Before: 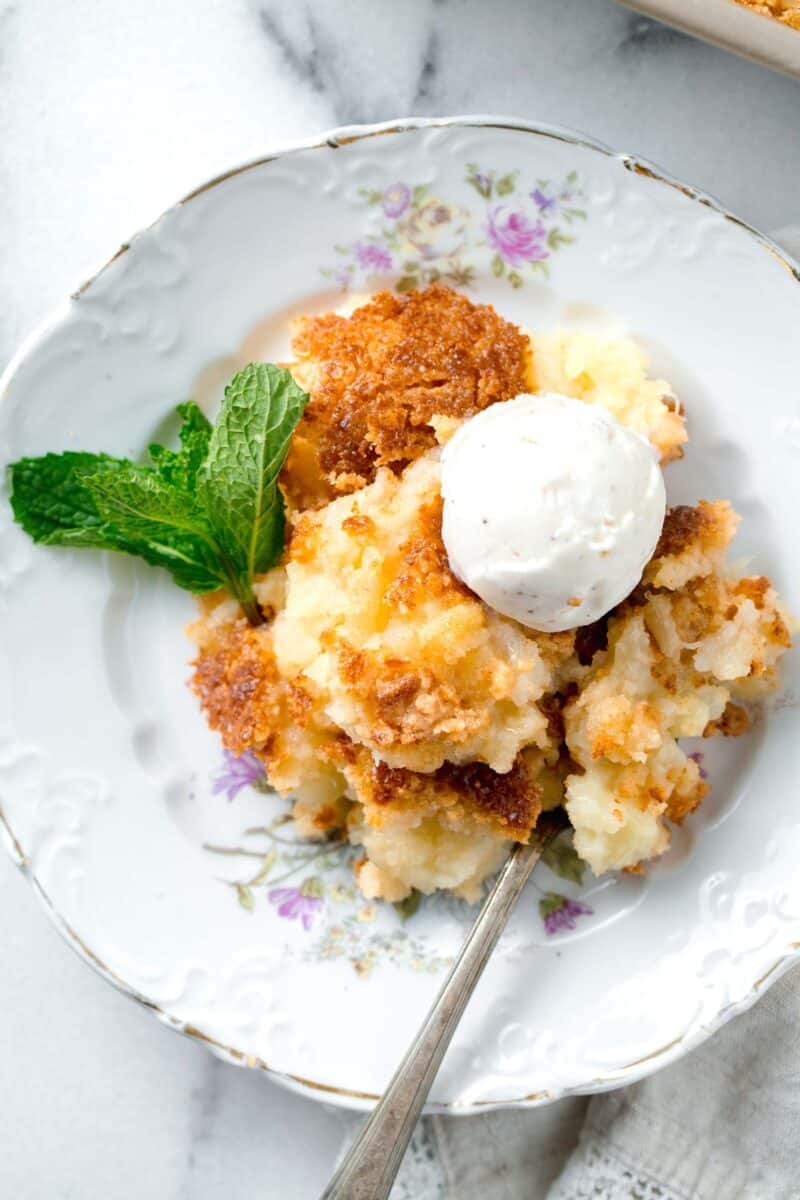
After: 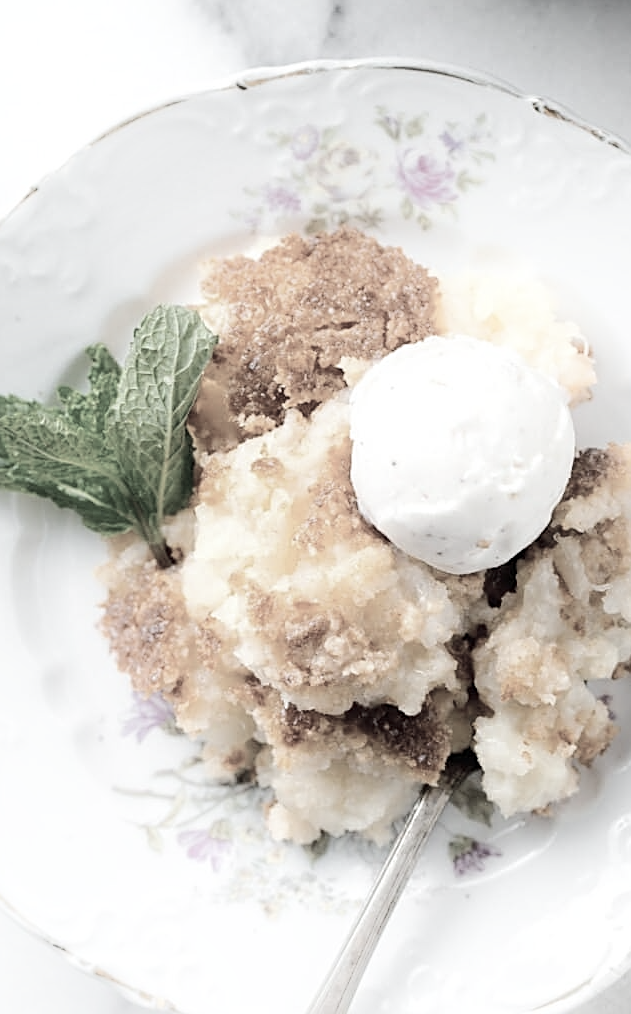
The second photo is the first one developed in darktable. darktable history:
color correction: highlights b* -0.034, saturation 0.252
crop: left 11.476%, top 4.916%, right 9.586%, bottom 10.58%
shadows and highlights: shadows -39.31, highlights 63.22, soften with gaussian
sharpen: amount 0.497
